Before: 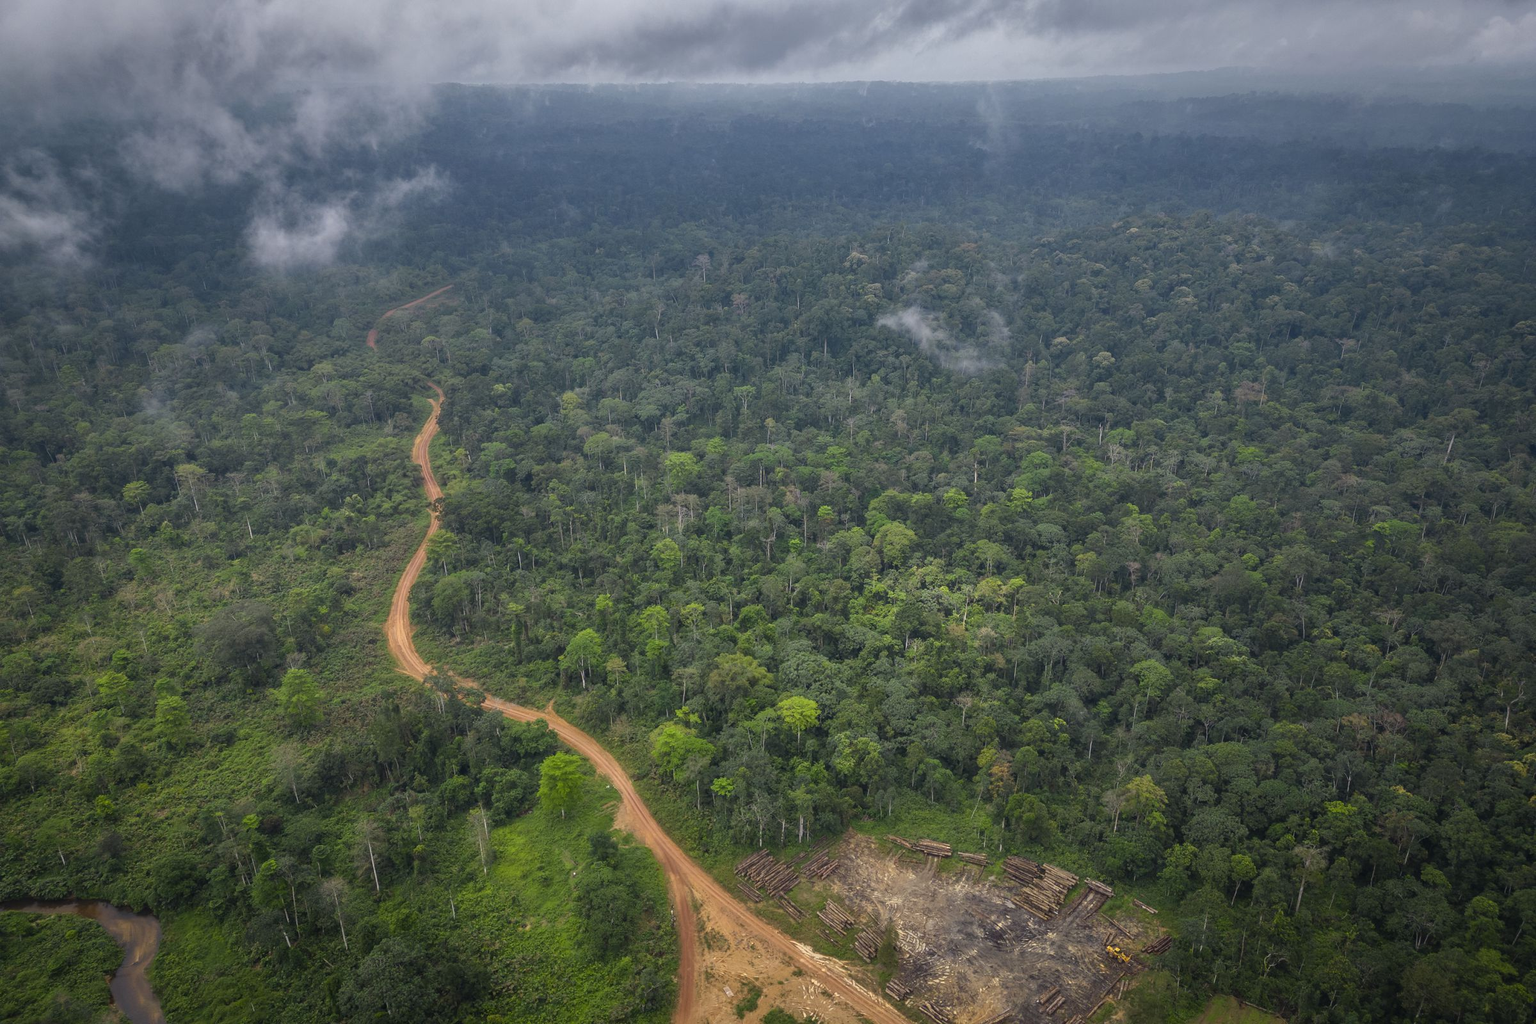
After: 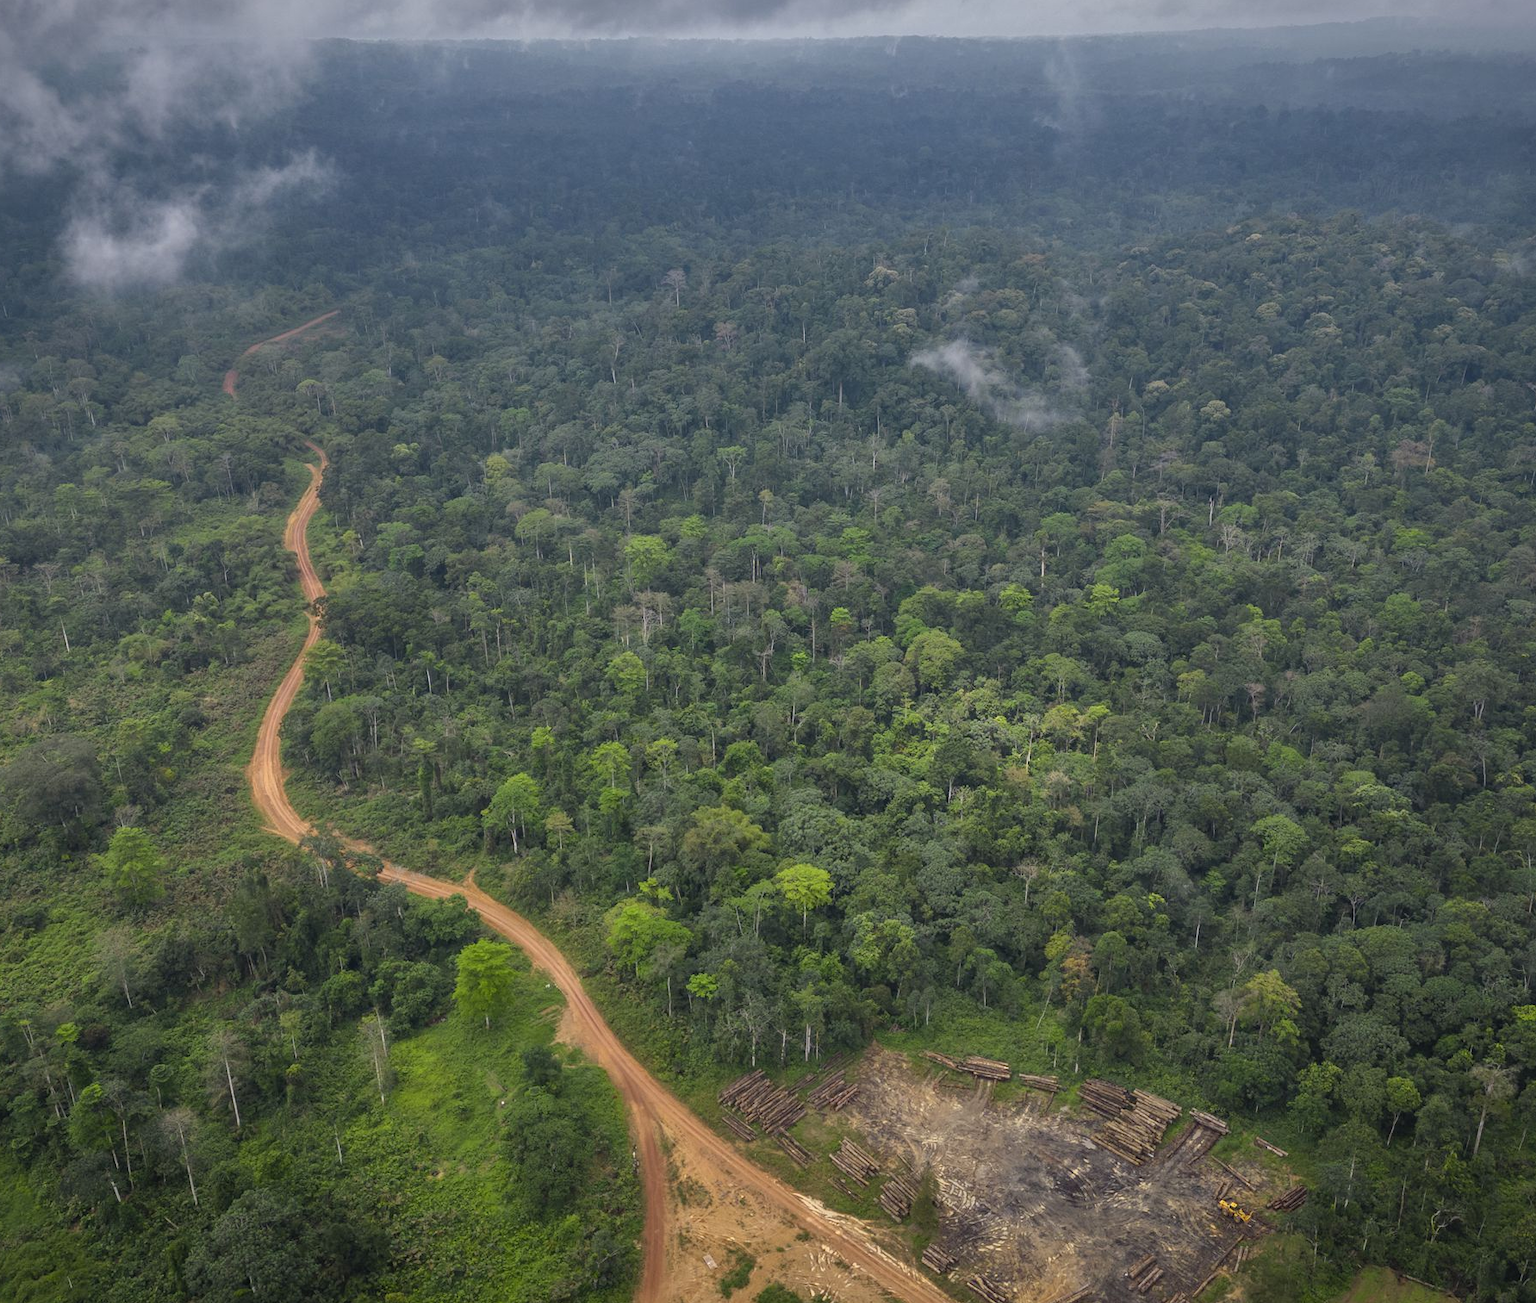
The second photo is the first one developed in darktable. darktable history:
shadows and highlights: shadows 30.63, highlights -62.48, soften with gaussian
crop and rotate: left 13.088%, top 5.401%, right 12.616%
